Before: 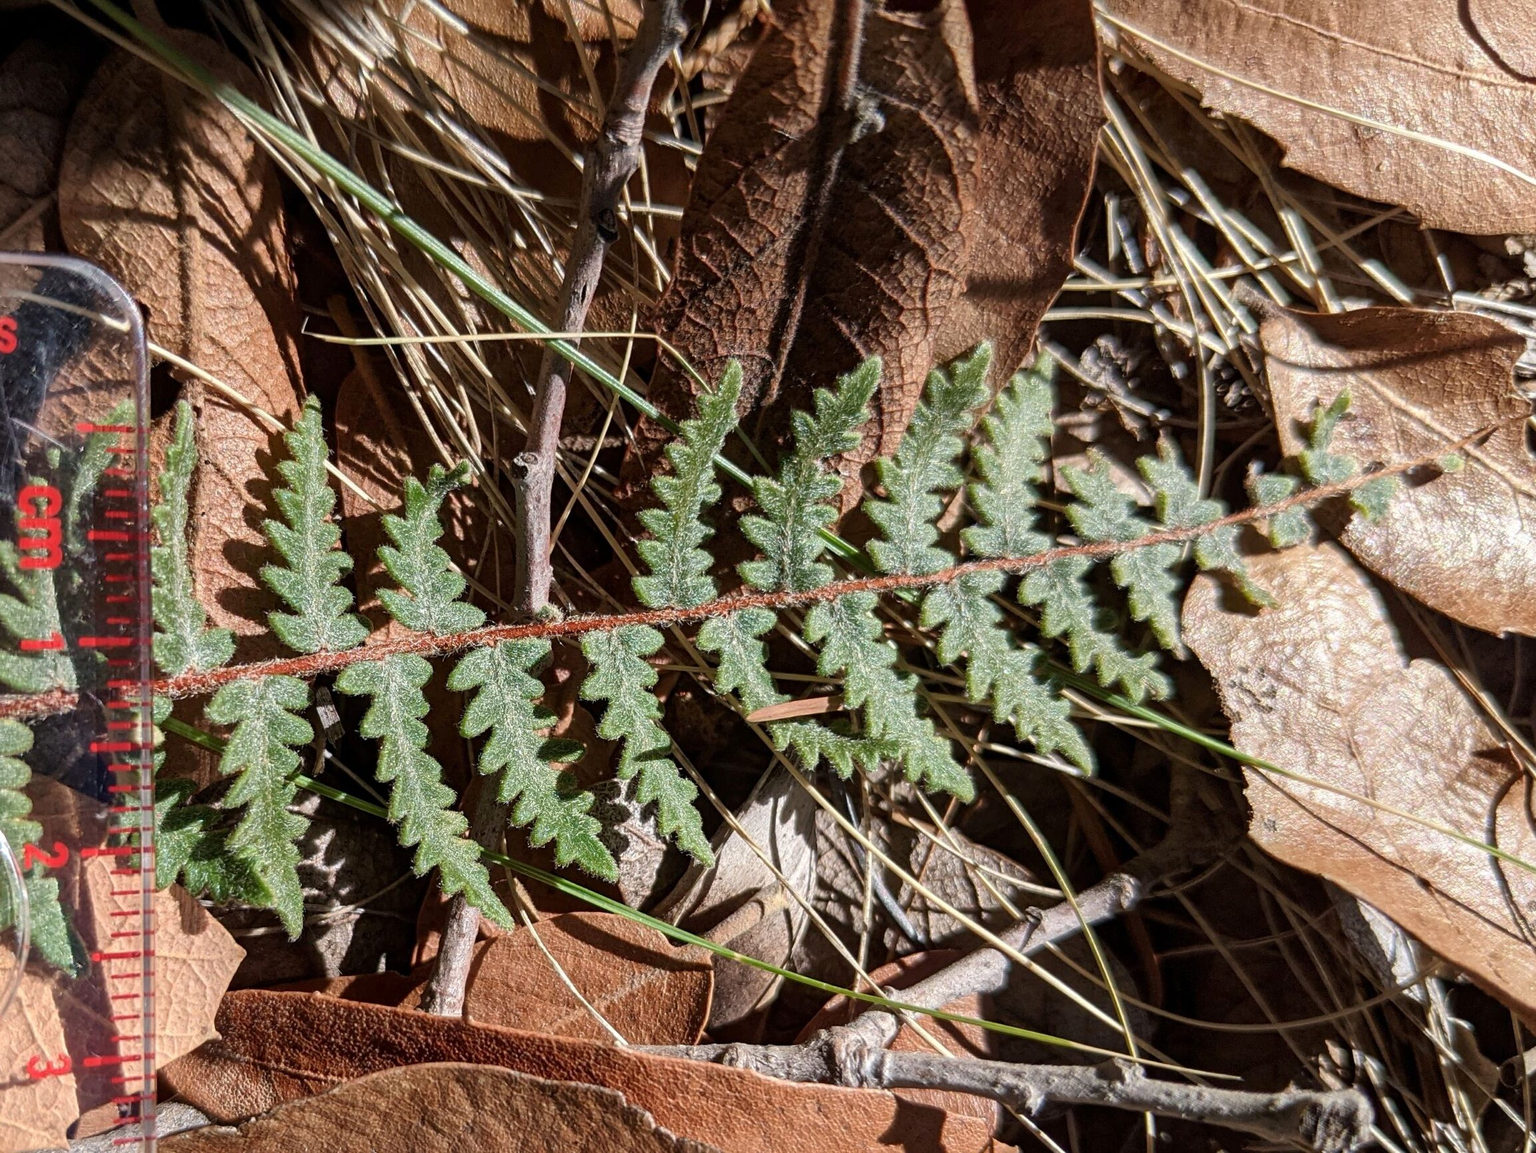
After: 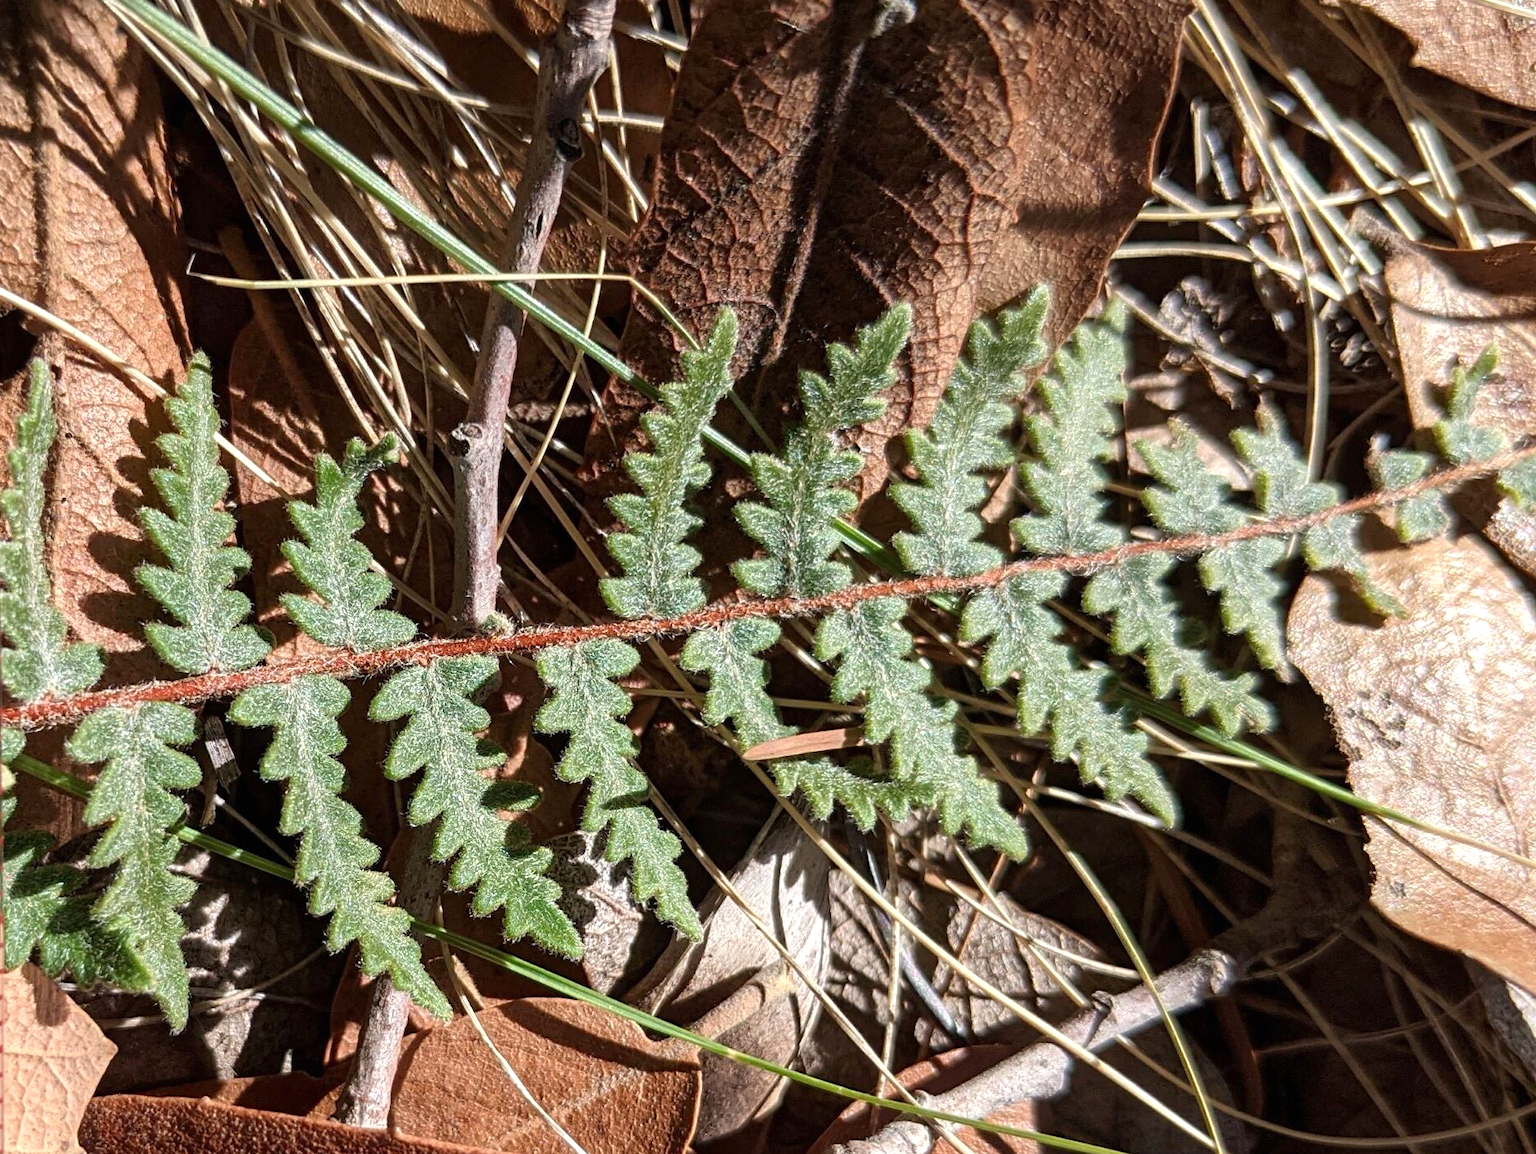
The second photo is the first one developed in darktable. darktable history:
crop and rotate: left 9.938%, top 9.91%, right 10.07%, bottom 9.903%
exposure: black level correction 0, exposure 0.302 EV, compensate highlight preservation false
